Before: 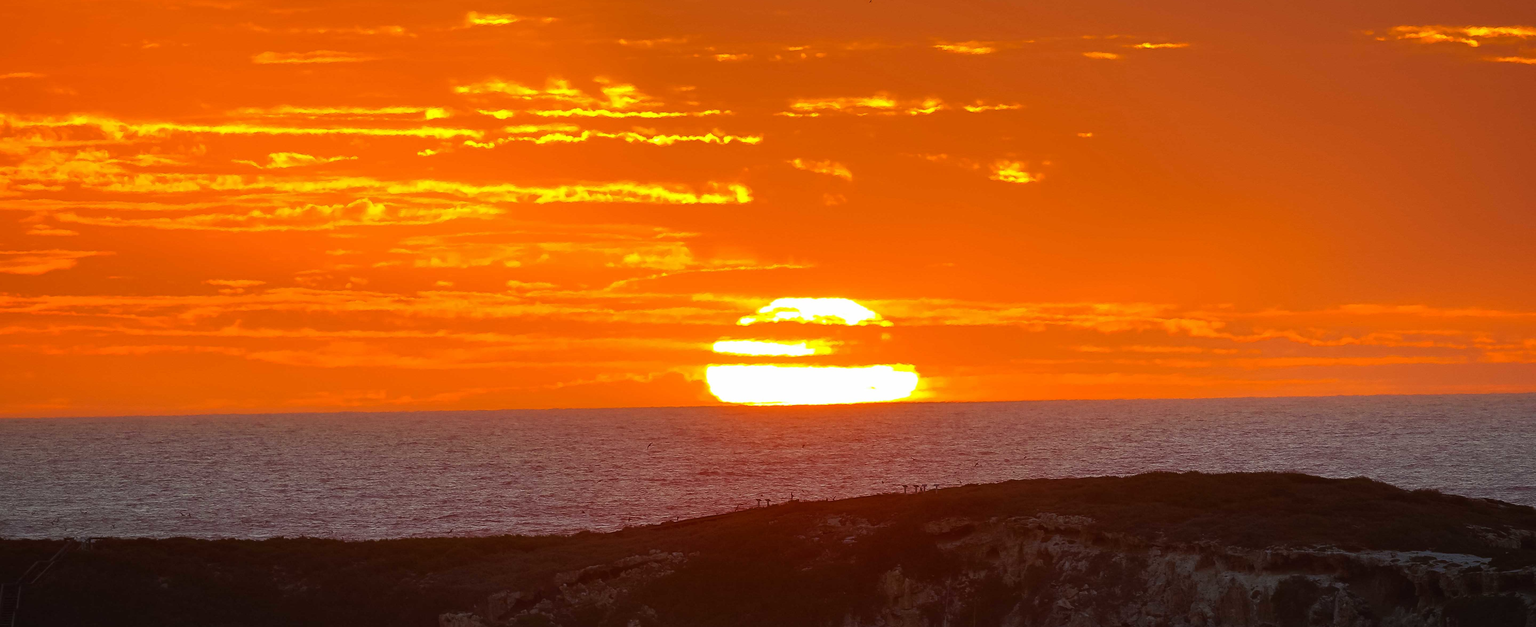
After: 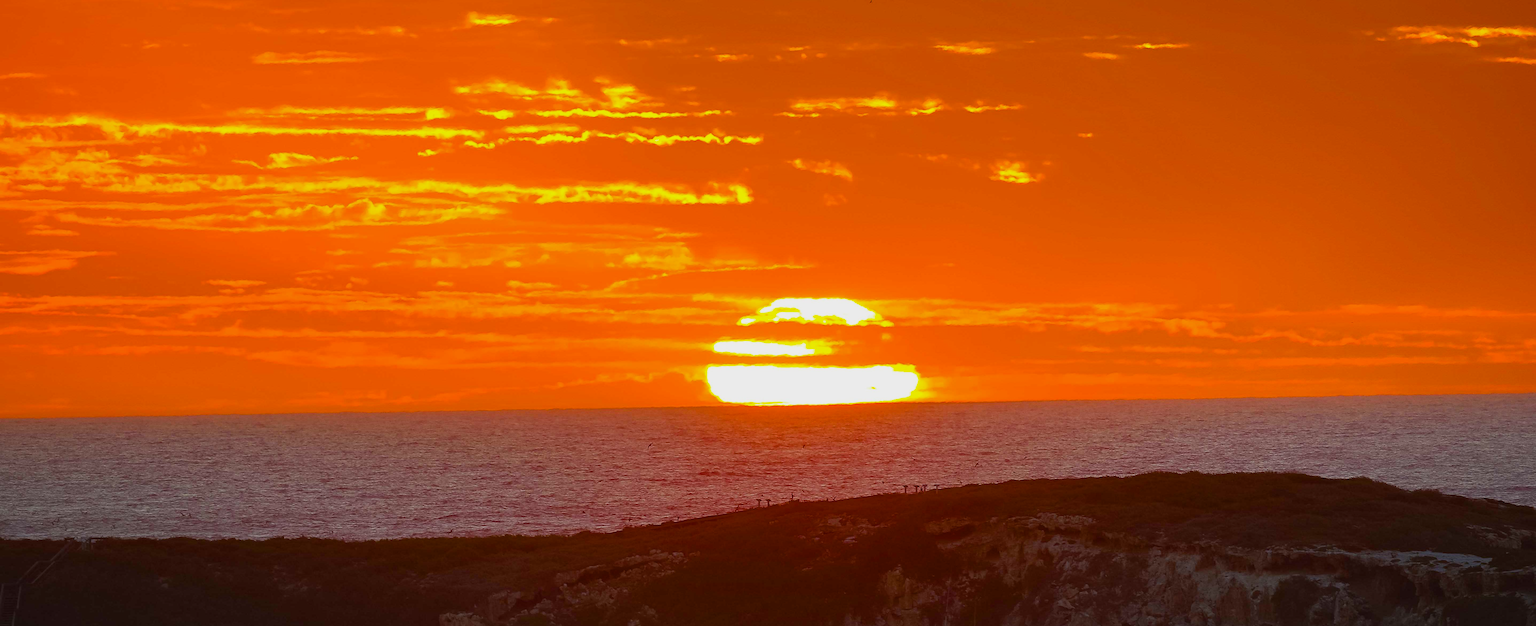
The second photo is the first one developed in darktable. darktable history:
color balance rgb: perceptual saturation grading › global saturation 25.39%, contrast -10.223%
